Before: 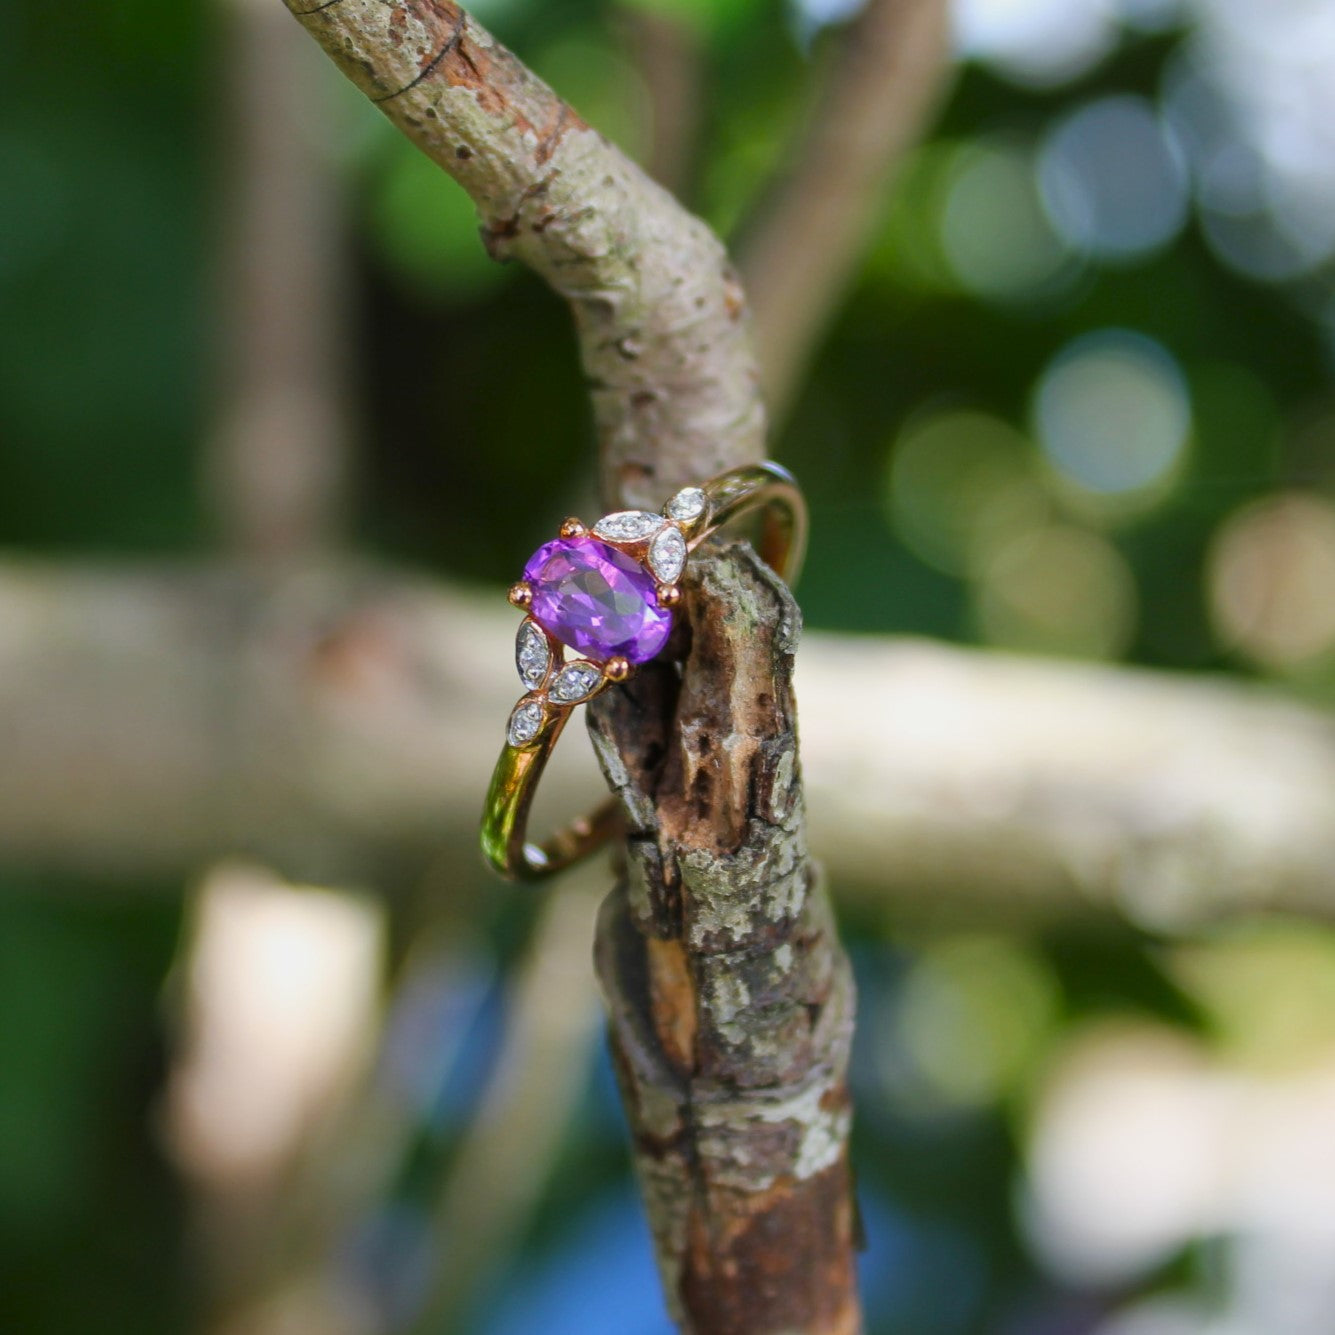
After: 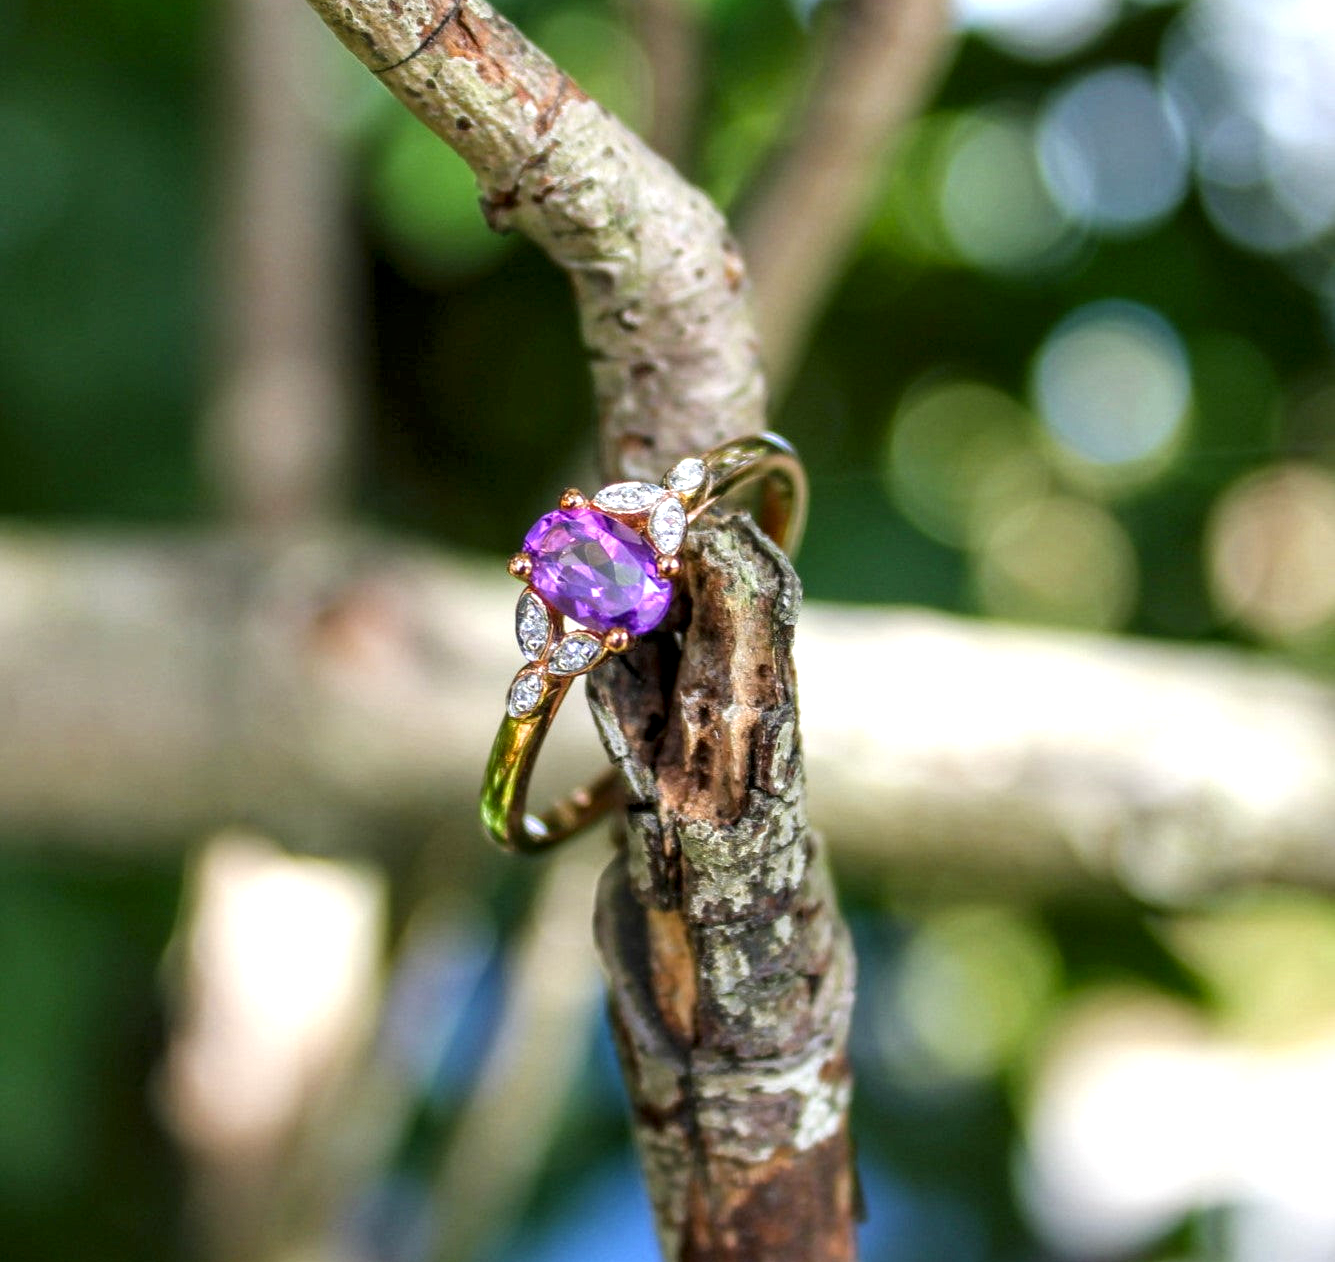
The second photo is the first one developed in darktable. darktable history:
crop and rotate: top 2.236%, bottom 3.224%
local contrast: highlights 25%, detail 150%
exposure: black level correction 0.001, exposure 0.499 EV, compensate exposure bias true, compensate highlight preservation false
